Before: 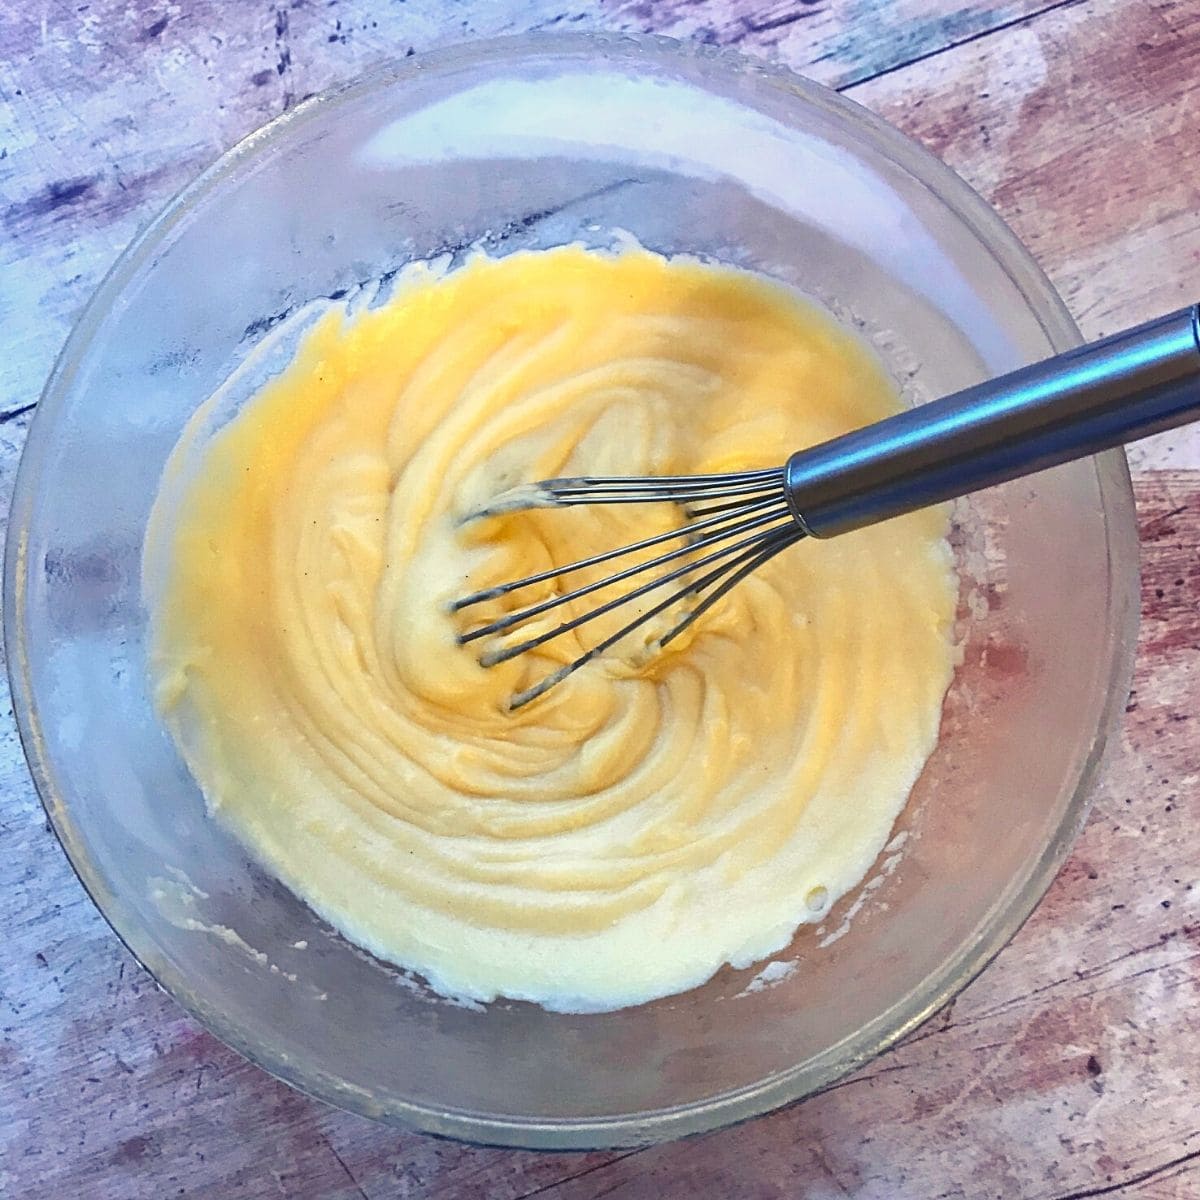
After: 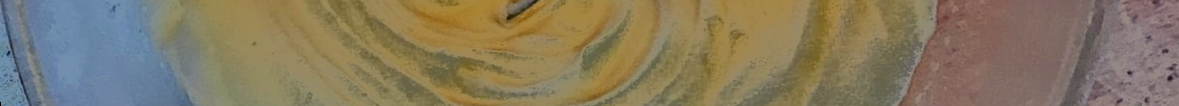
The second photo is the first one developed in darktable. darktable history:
crop and rotate: top 59.084%, bottom 30.916%
exposure: exposure -1 EV, compensate highlight preservation false
rotate and perspective: rotation -3.52°, crop left 0.036, crop right 0.964, crop top 0.081, crop bottom 0.919
fill light: exposure -0.73 EV, center 0.69, width 2.2
